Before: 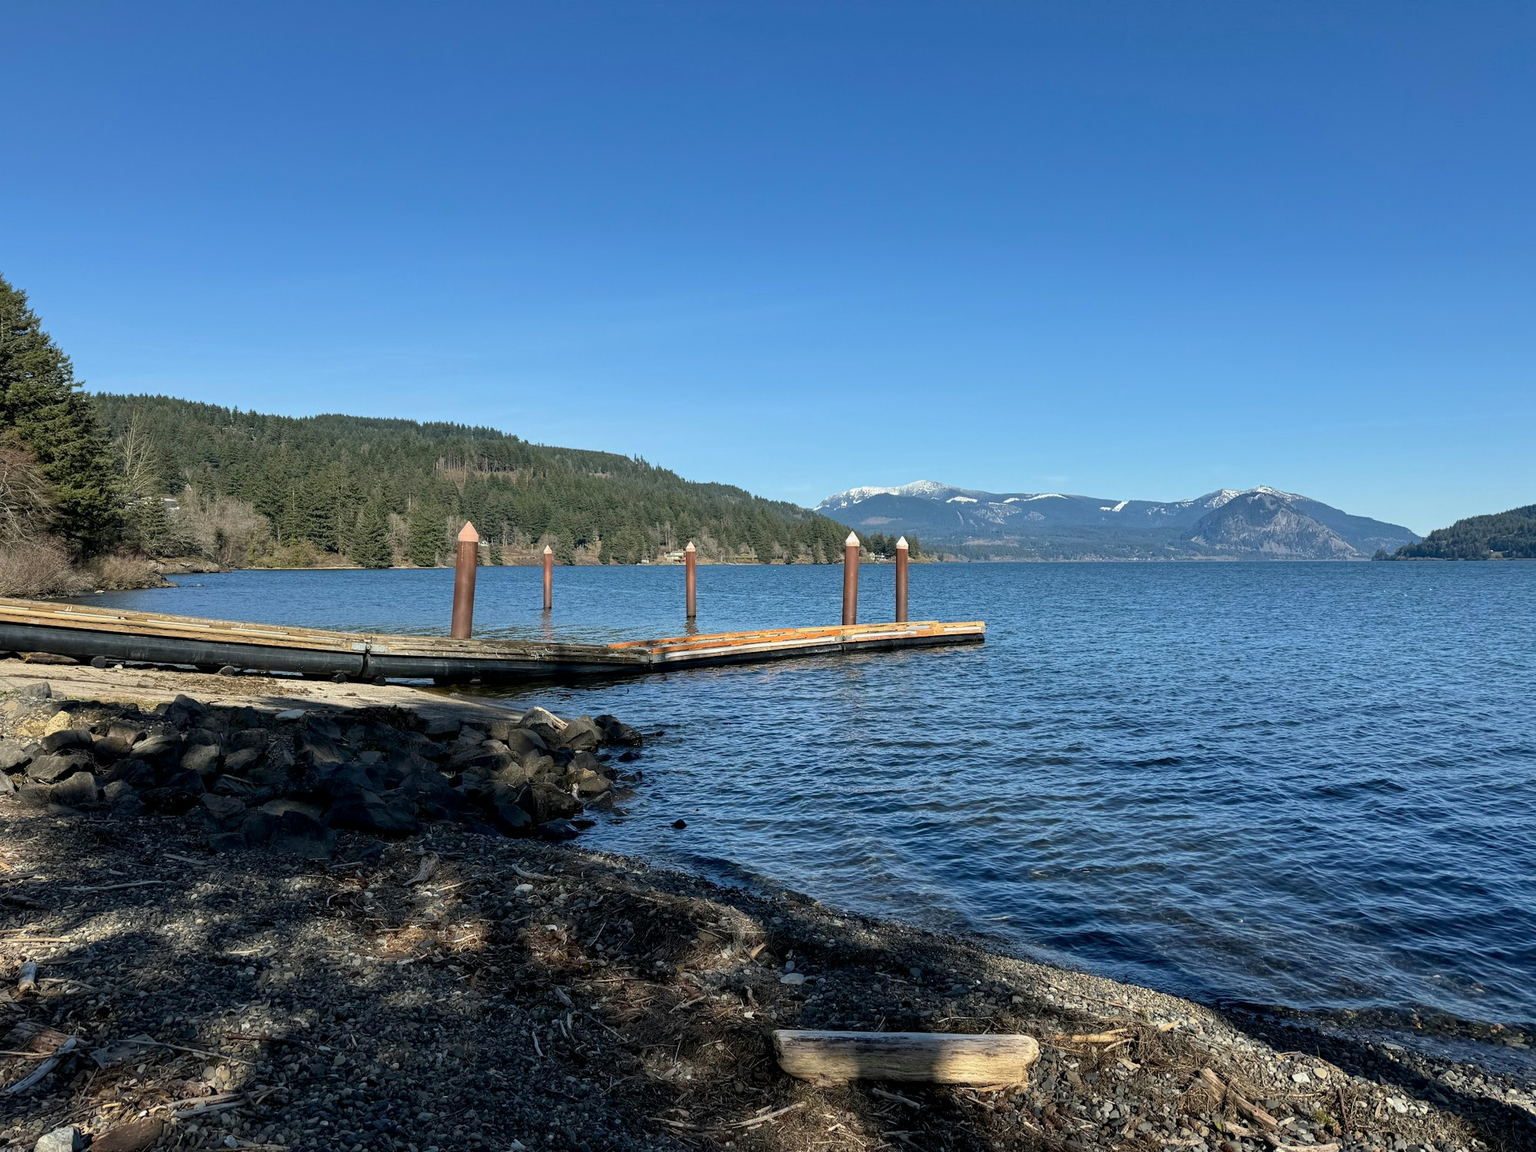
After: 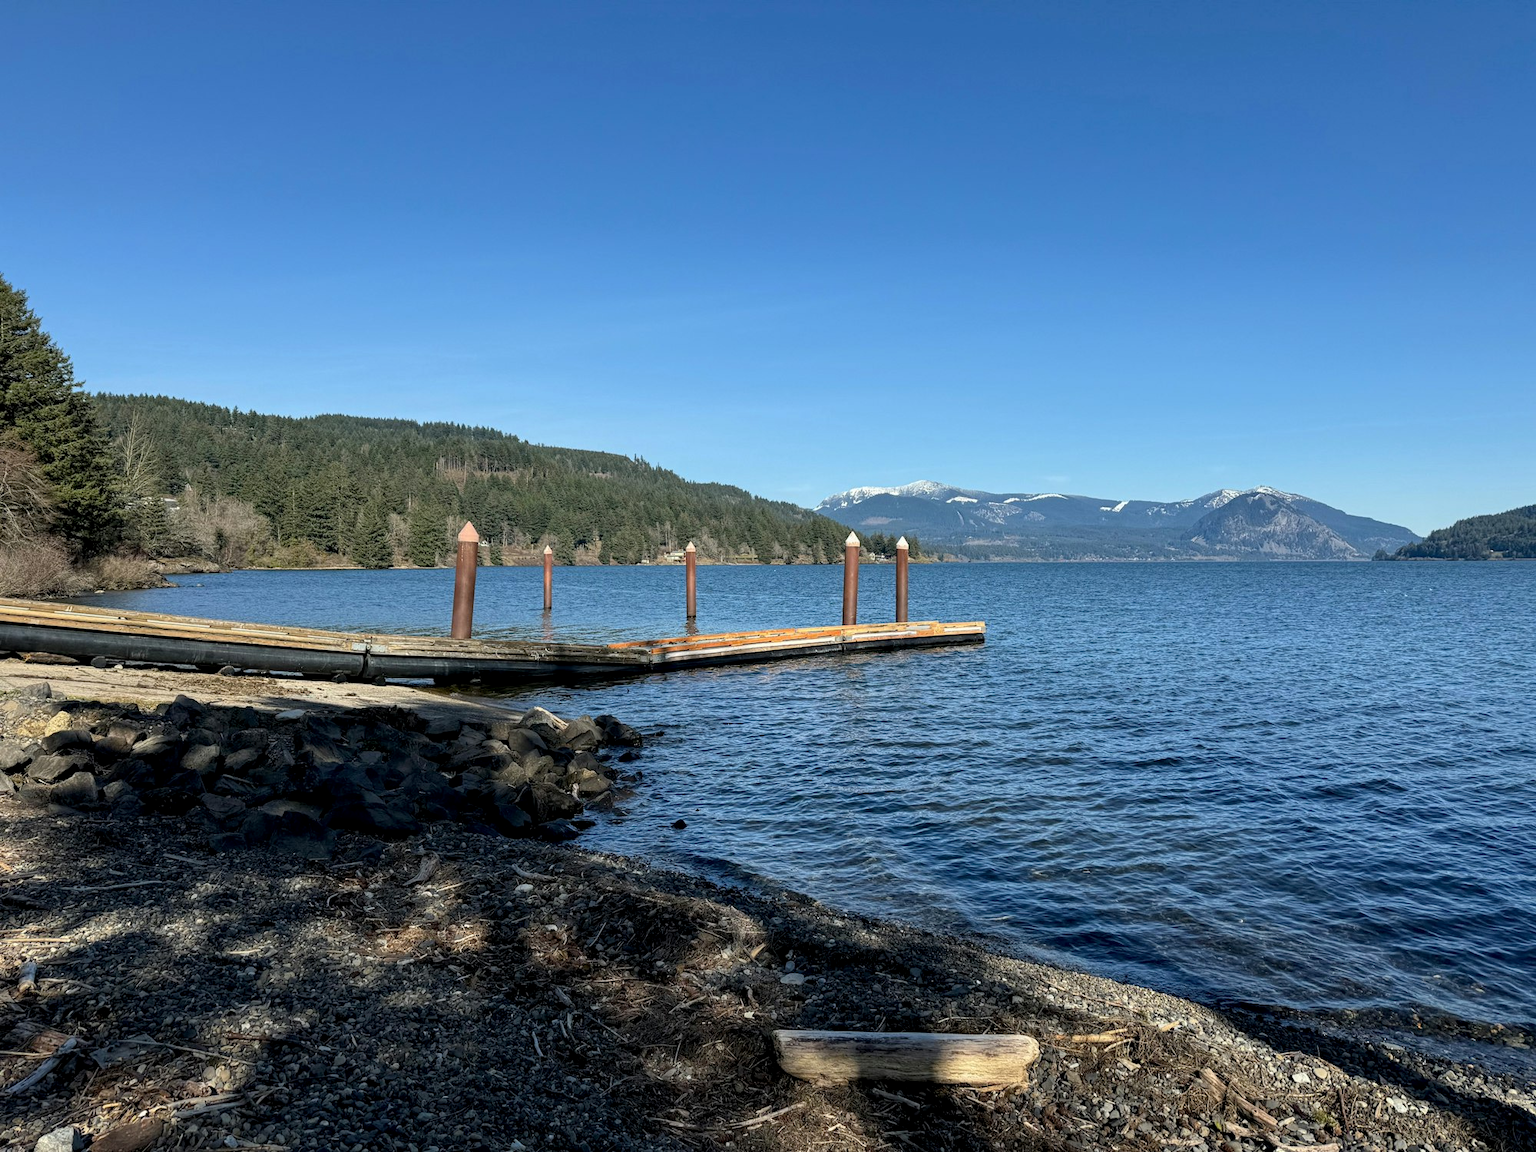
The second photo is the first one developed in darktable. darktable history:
local contrast: highlights 100%, shadows 103%, detail 119%, midtone range 0.2
